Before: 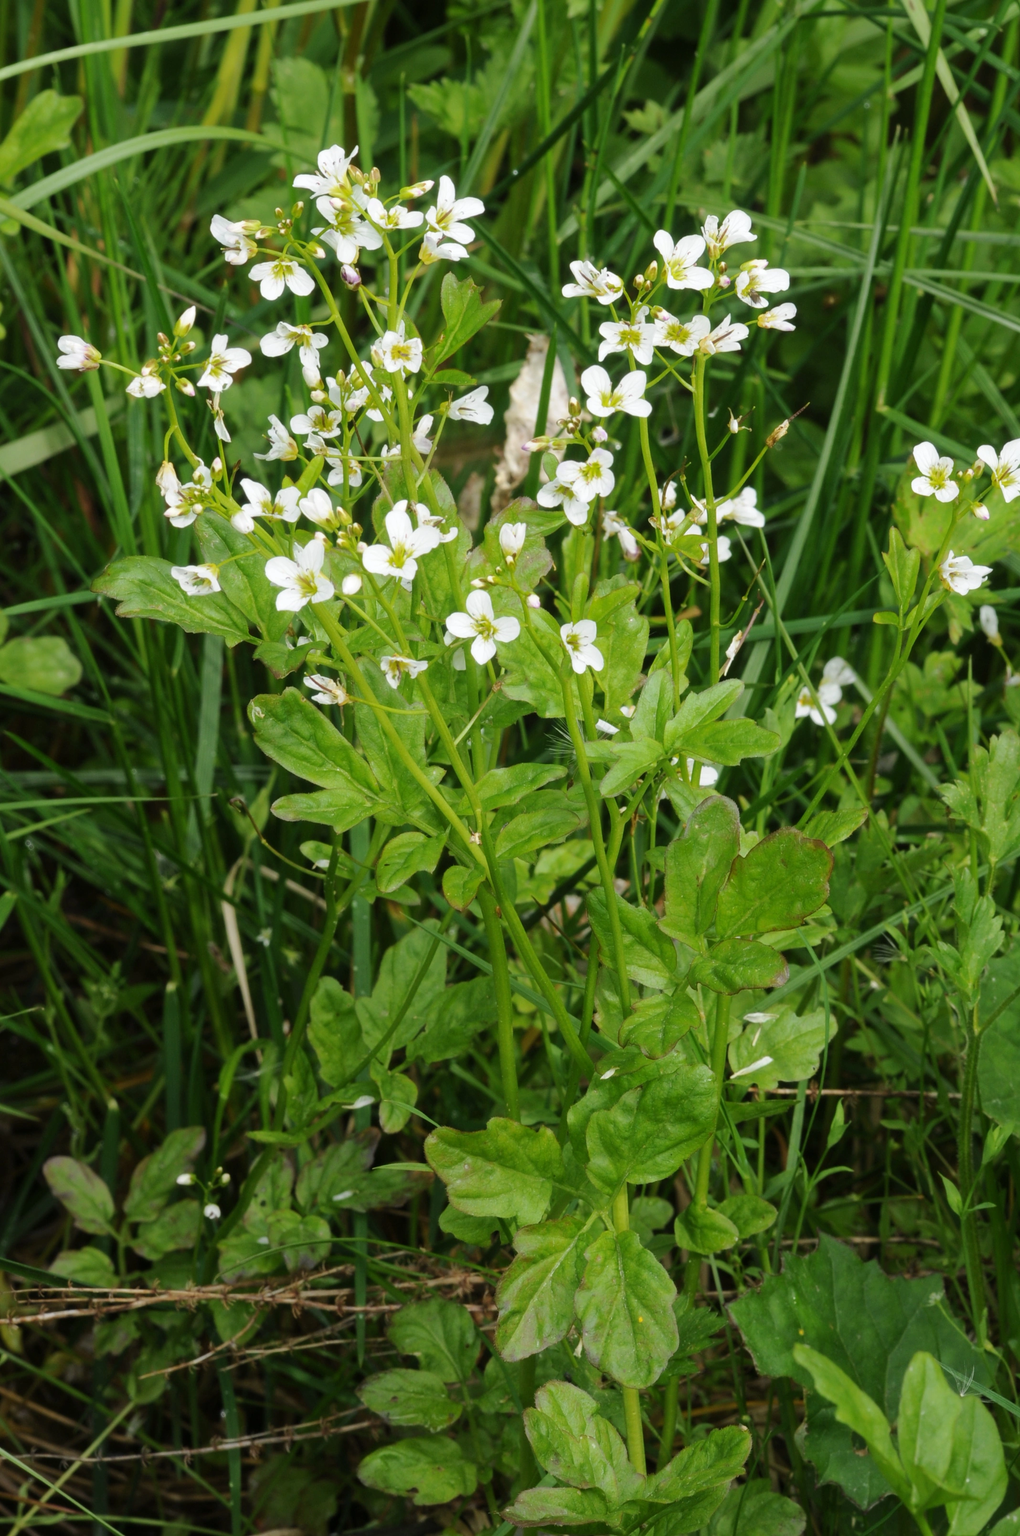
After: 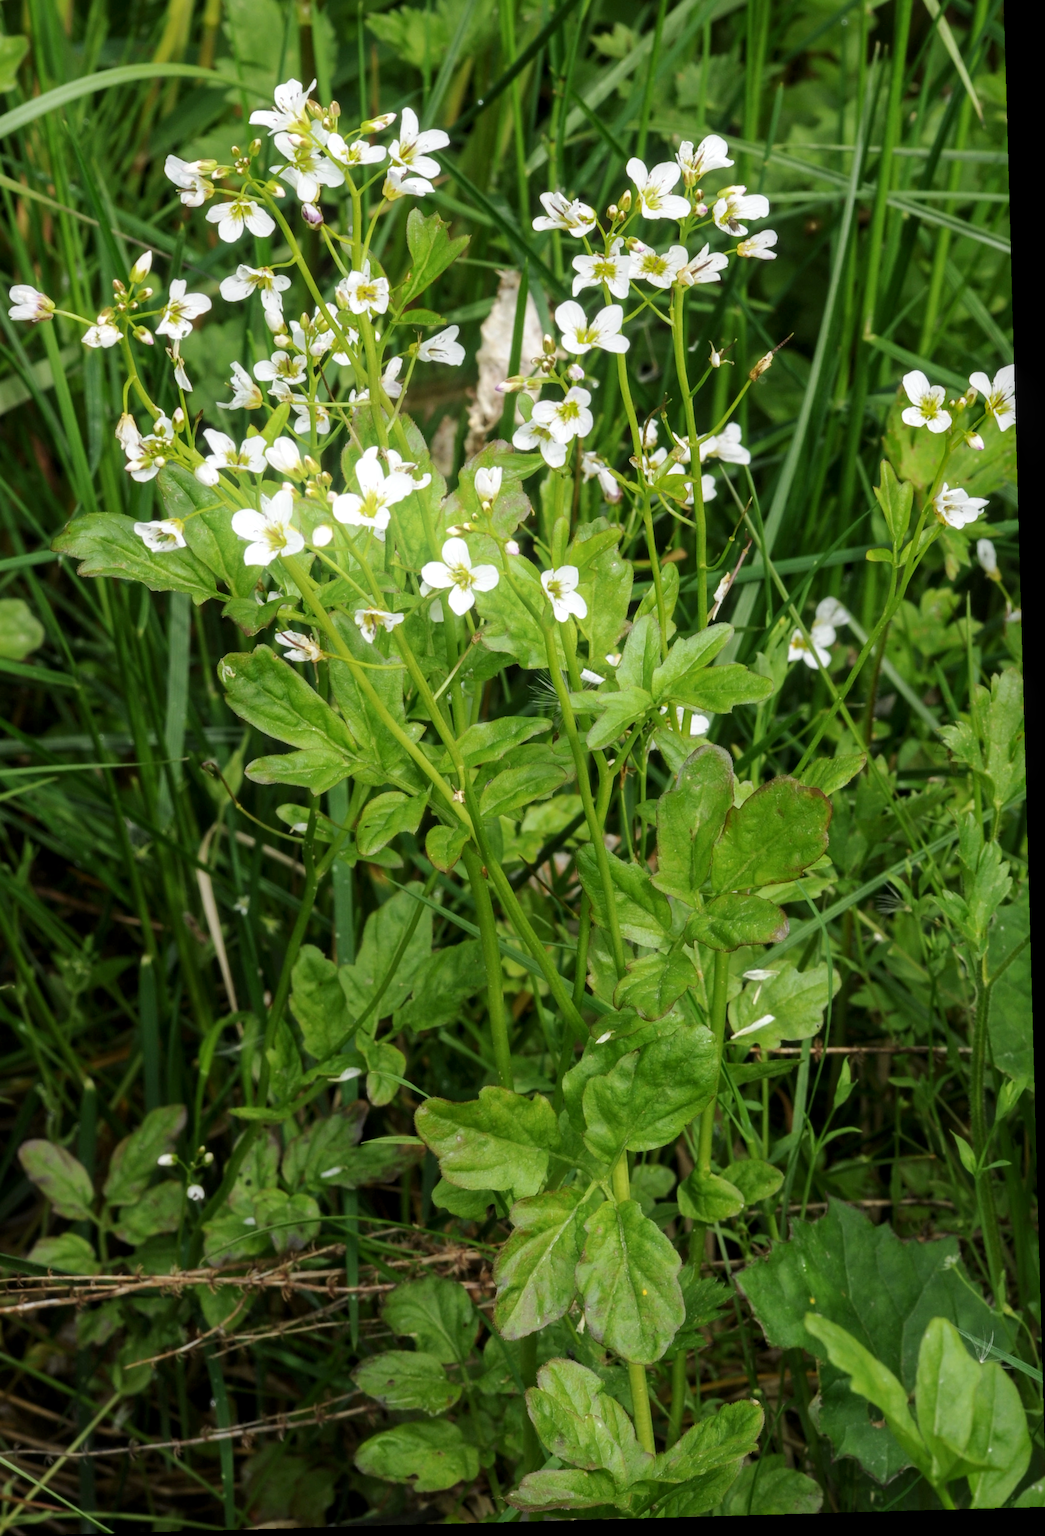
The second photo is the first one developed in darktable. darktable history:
crop and rotate: angle 1.63°, left 5.568%, top 5.677%
shadows and highlights: shadows -21.75, highlights 98.01, soften with gaussian
local contrast: on, module defaults
